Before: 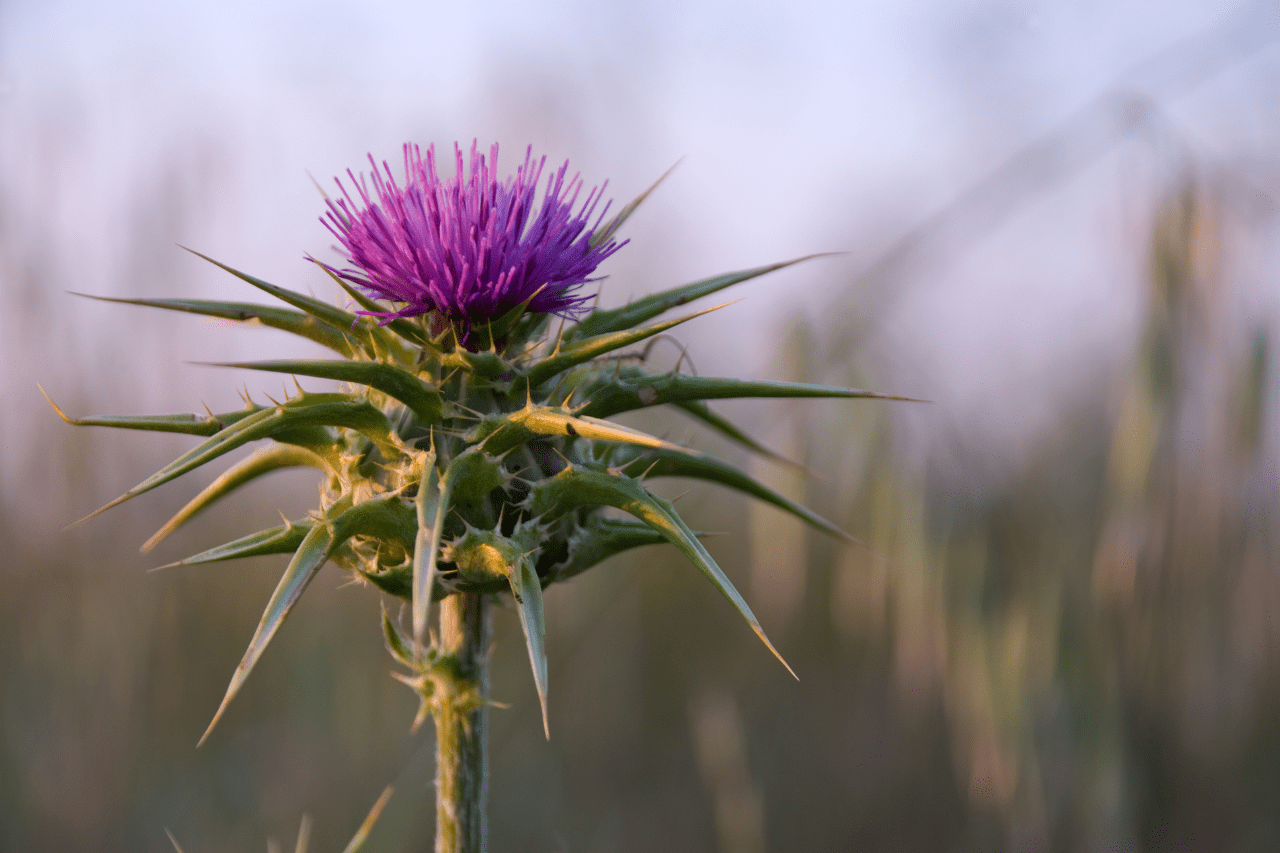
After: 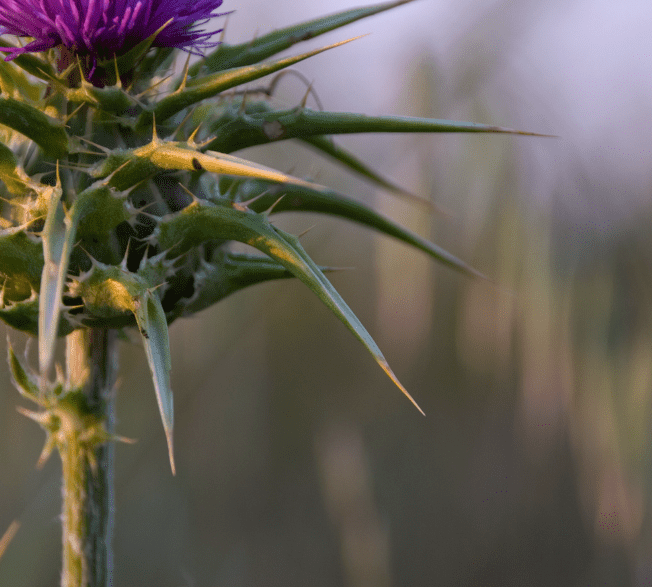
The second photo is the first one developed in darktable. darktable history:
white balance: red 0.98, blue 1.034
crop and rotate: left 29.237%, top 31.152%, right 19.807%
